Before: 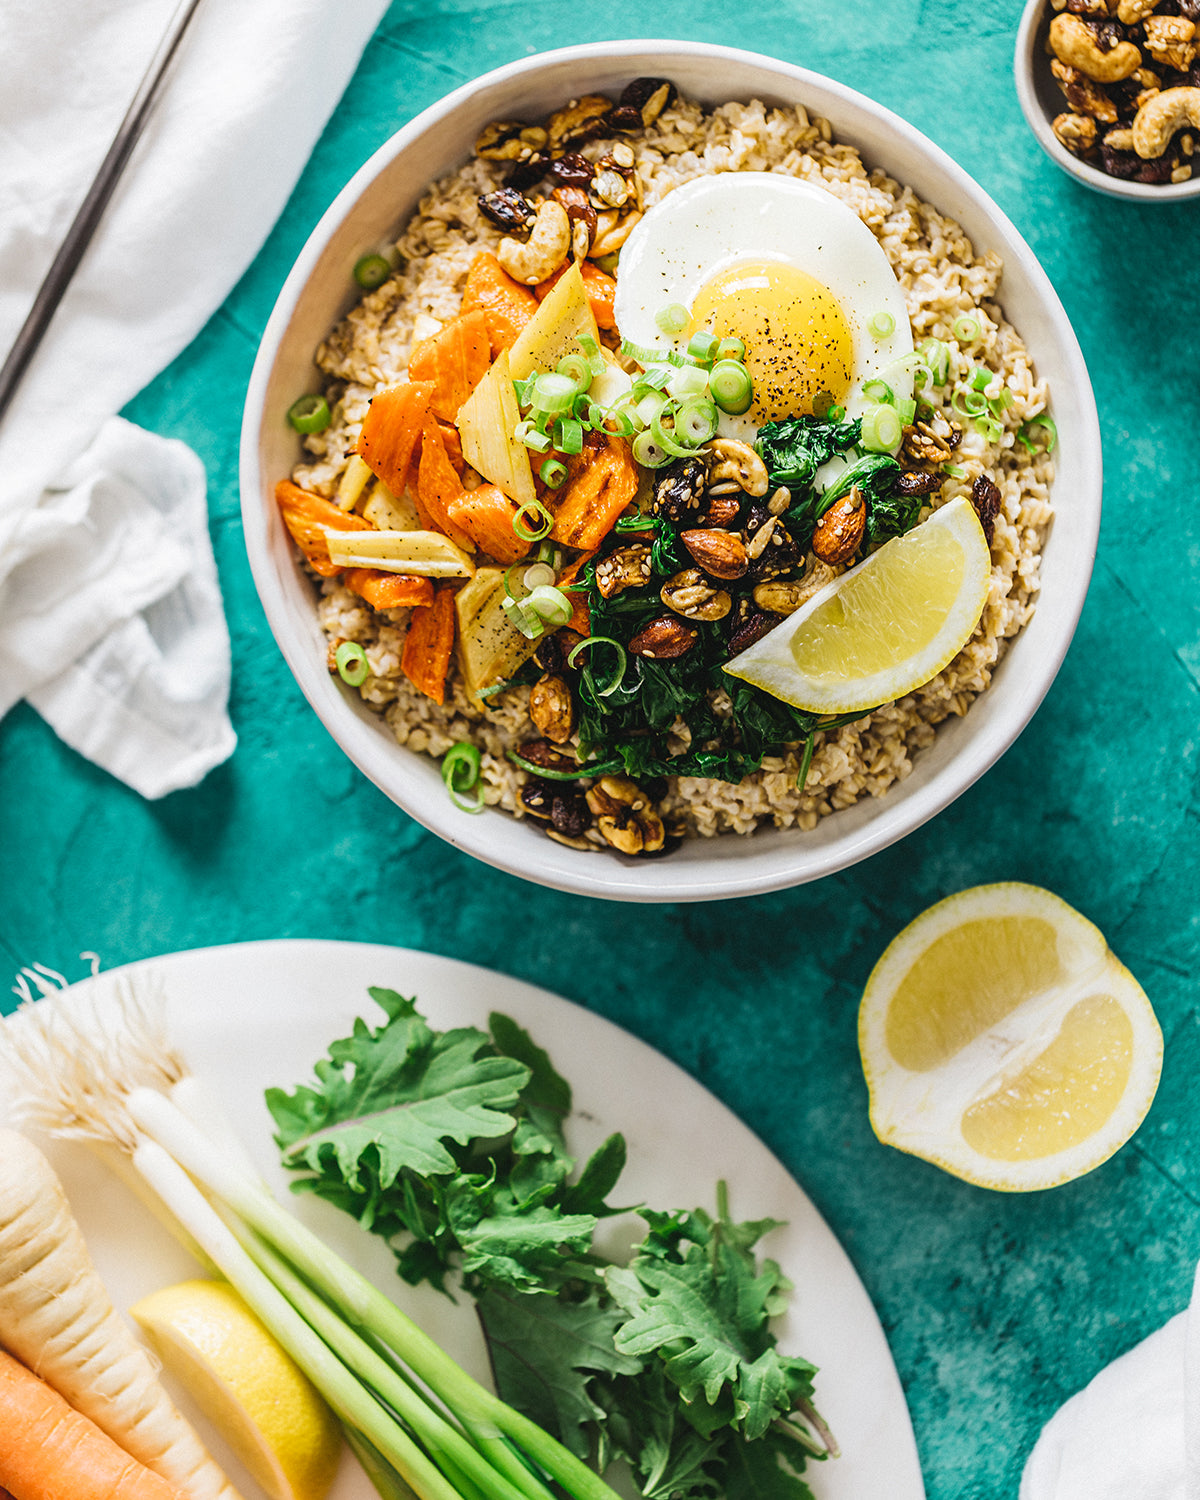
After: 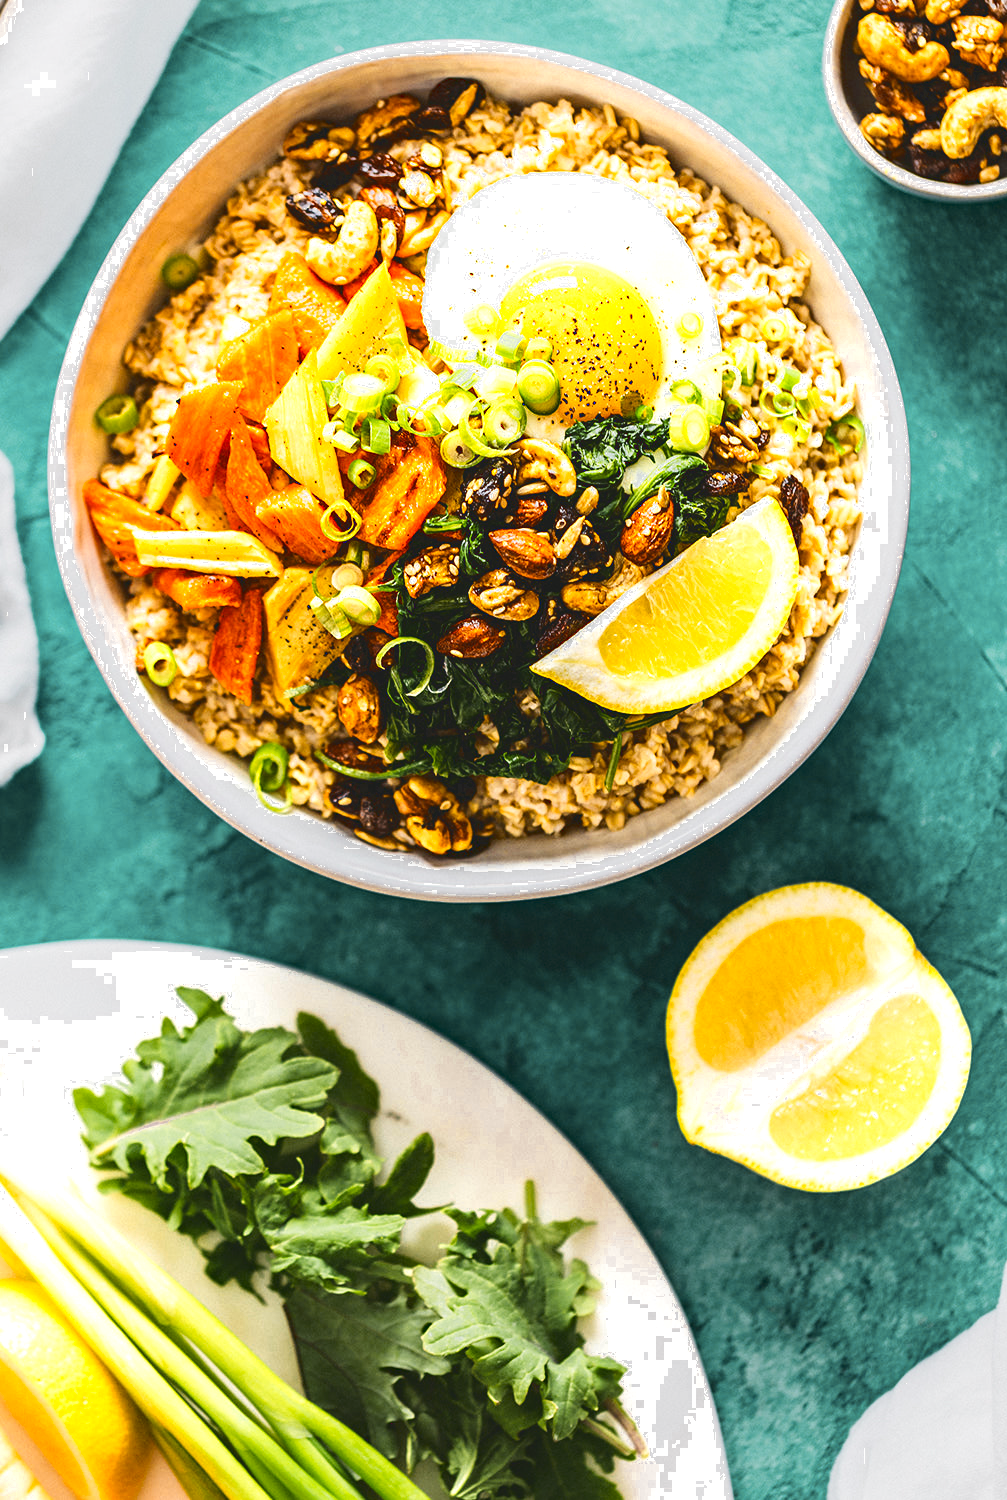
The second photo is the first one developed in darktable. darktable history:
crop: left 16.001%
exposure: compensate highlight preservation false
color zones: curves: ch0 [(0, 0.511) (0.143, 0.531) (0.286, 0.56) (0.429, 0.5) (0.571, 0.5) (0.714, 0.5) (0.857, 0.5) (1, 0.5)]; ch1 [(0, 0.525) (0.143, 0.705) (0.286, 0.715) (0.429, 0.35) (0.571, 0.35) (0.714, 0.35) (0.857, 0.4) (1, 0.4)]; ch2 [(0, 0.572) (0.143, 0.512) (0.286, 0.473) (0.429, 0.45) (0.571, 0.5) (0.714, 0.5) (0.857, 0.518) (1, 0.518)], process mode strong
tone curve: curves: ch0 [(0, 0.087) (0.175, 0.178) (0.466, 0.498) (0.715, 0.764) (1, 0.961)]; ch1 [(0, 0) (0.437, 0.398) (0.476, 0.466) (0.505, 0.505) (0.534, 0.544) (0.612, 0.605) (0.641, 0.643) (1, 1)]; ch2 [(0, 0) (0.359, 0.379) (0.427, 0.453) (0.489, 0.495) (0.531, 0.534) (0.579, 0.579) (1, 1)], color space Lab, linked channels, preserve colors none
haze removal: compatibility mode true
